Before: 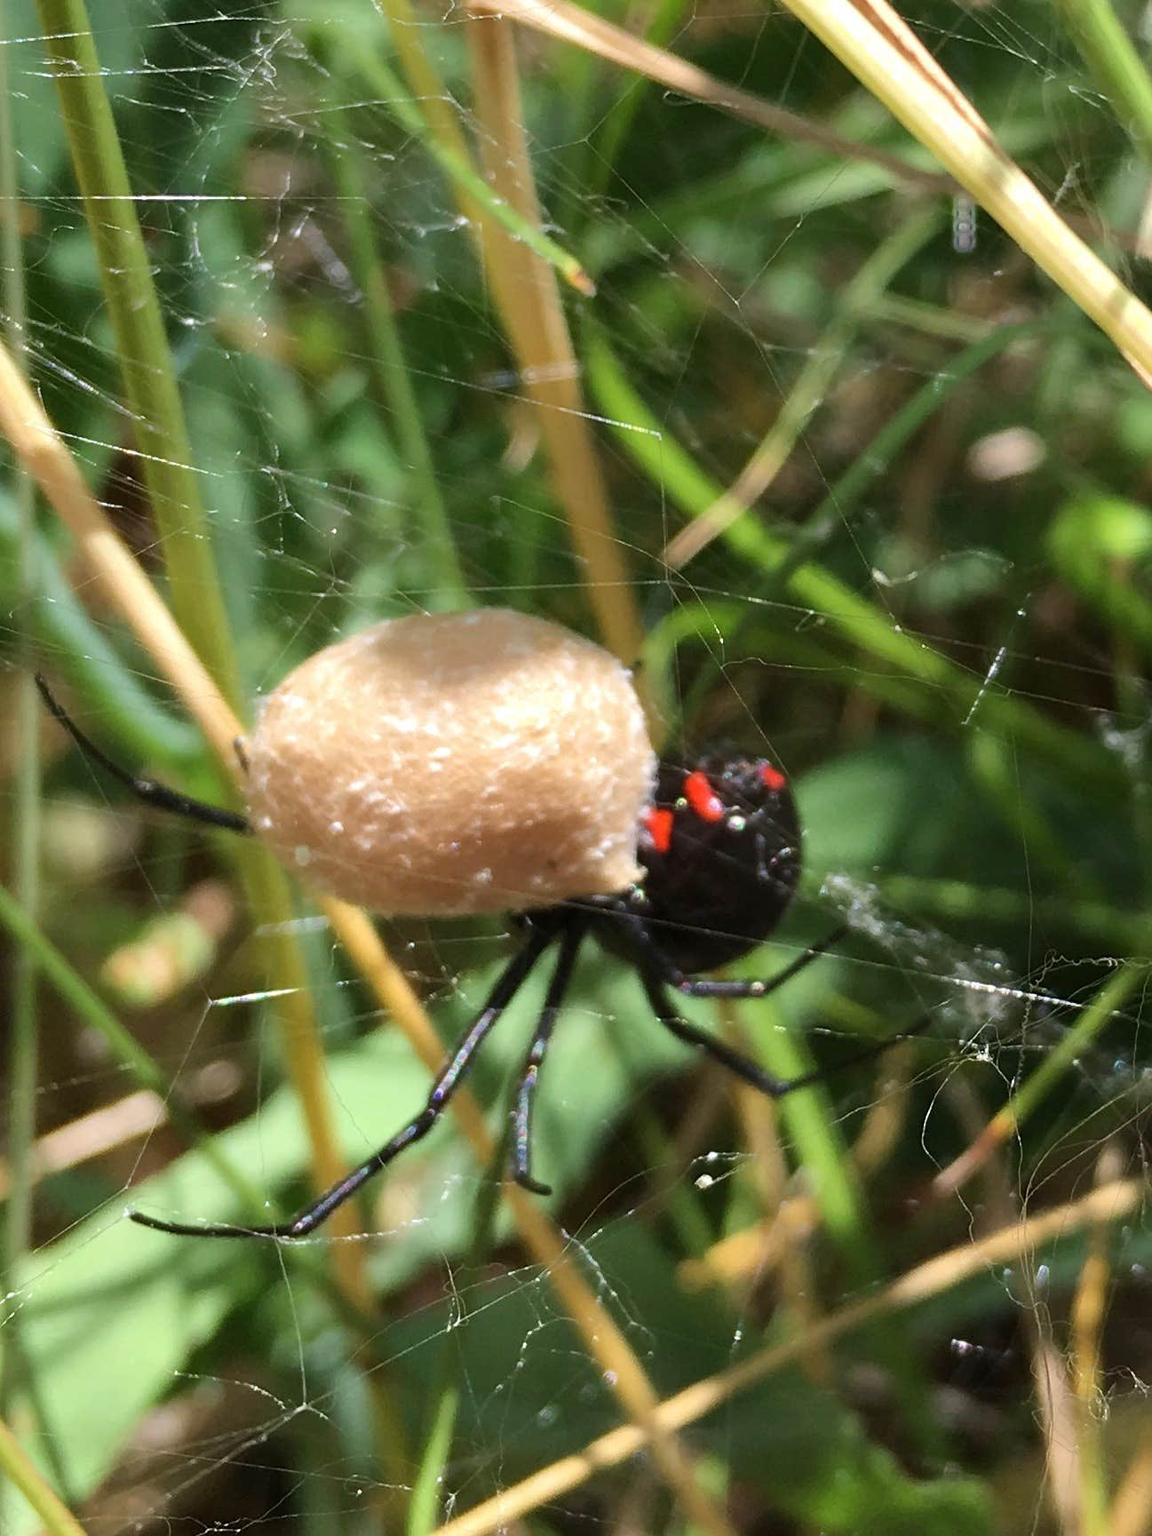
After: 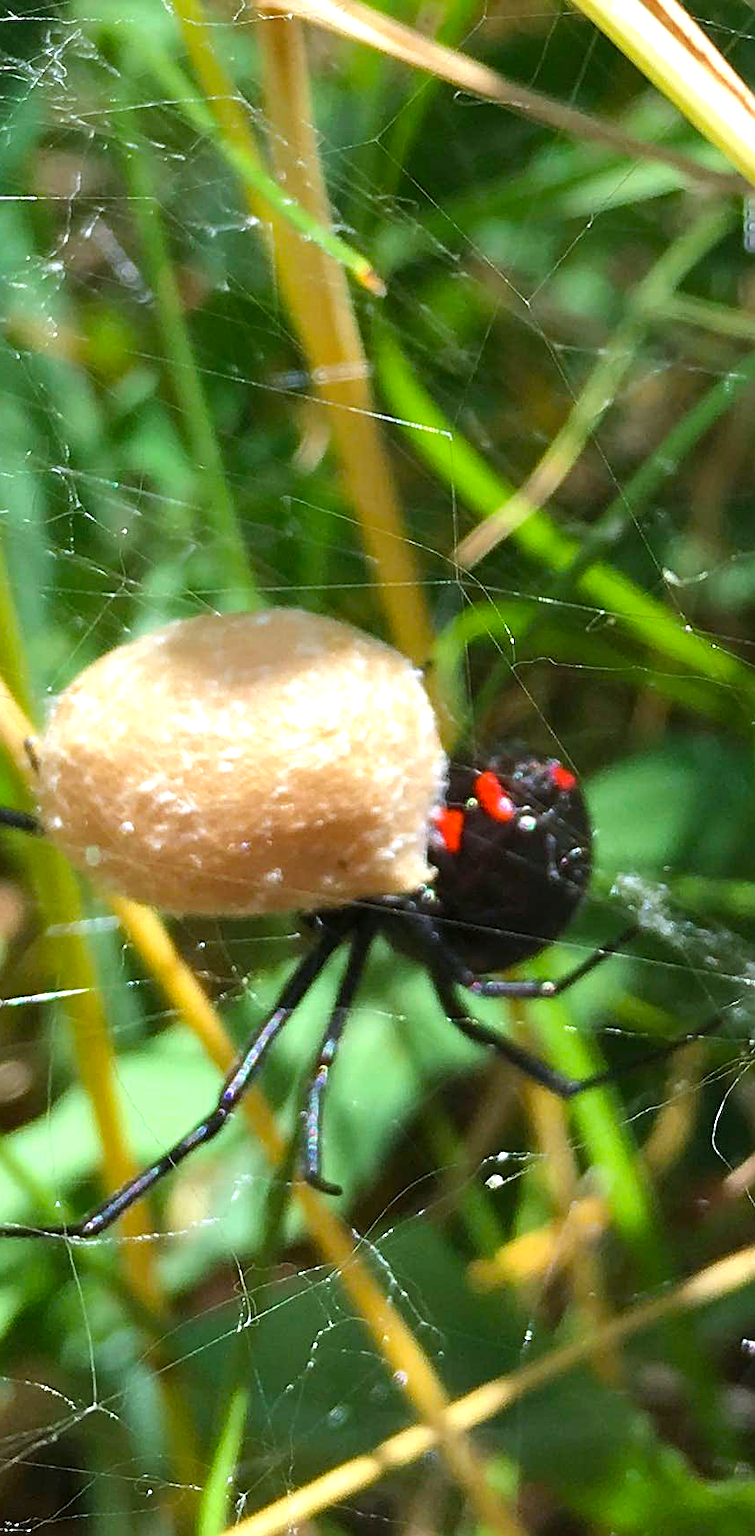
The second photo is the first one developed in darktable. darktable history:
crop and rotate: left 18.275%, right 16.116%
color calibration: illuminant as shot in camera, x 0.359, y 0.363, temperature 4596.54 K
exposure: black level correction 0, exposure 0.394 EV, compensate highlight preservation false
color balance rgb: perceptual saturation grading › global saturation 29.997%
sharpen: on, module defaults
